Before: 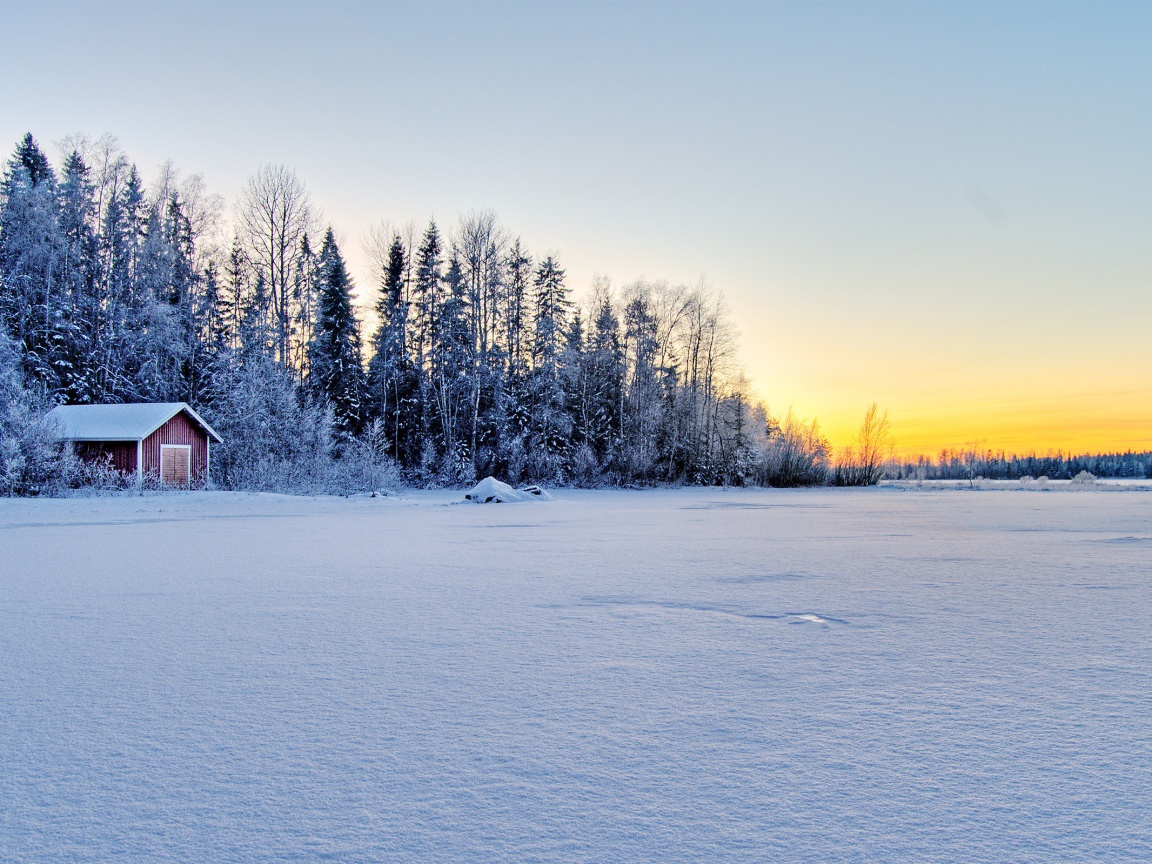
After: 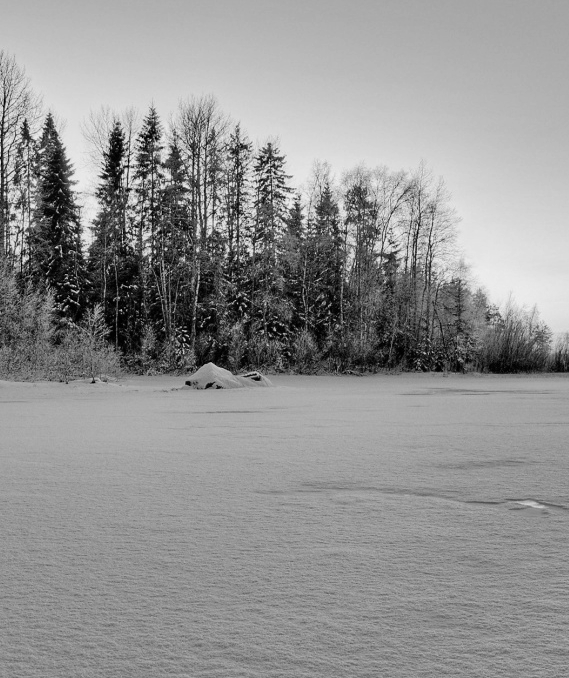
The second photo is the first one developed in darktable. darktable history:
shadows and highlights: low approximation 0.01, soften with gaussian
crop and rotate: angle 0.02°, left 24.353%, top 13.219%, right 26.156%, bottom 8.224%
monochrome: a -74.22, b 78.2
